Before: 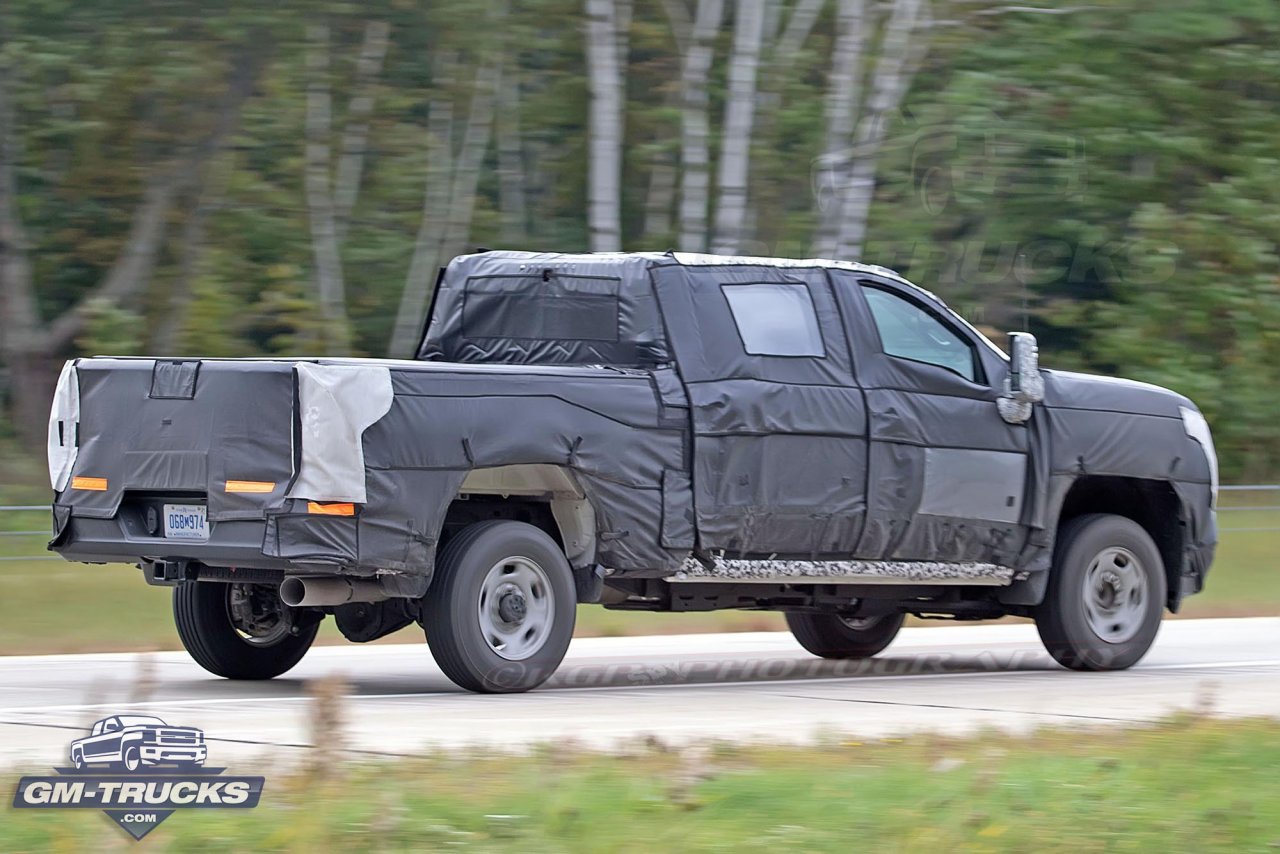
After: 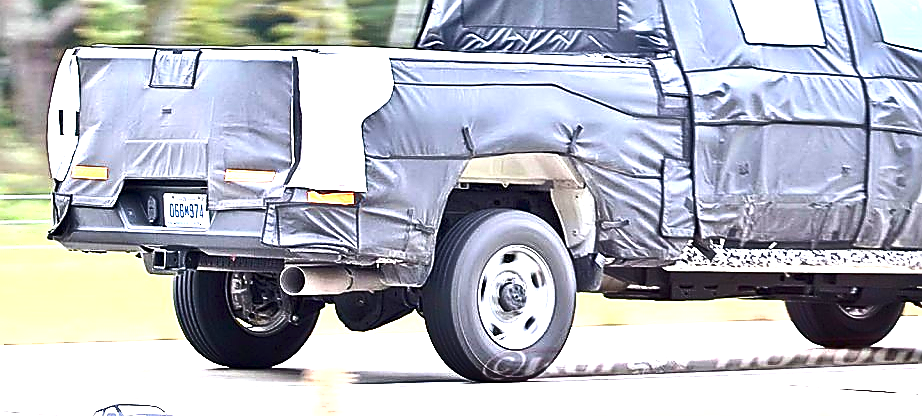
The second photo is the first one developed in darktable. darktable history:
crop: top 36.494%, right 27.949%, bottom 14.685%
shadows and highlights: shadows -88.77, highlights -36.14, soften with gaussian
exposure: exposure 2.254 EV, compensate highlight preservation false
sharpen: radius 1.408, amount 1.248, threshold 0.803
